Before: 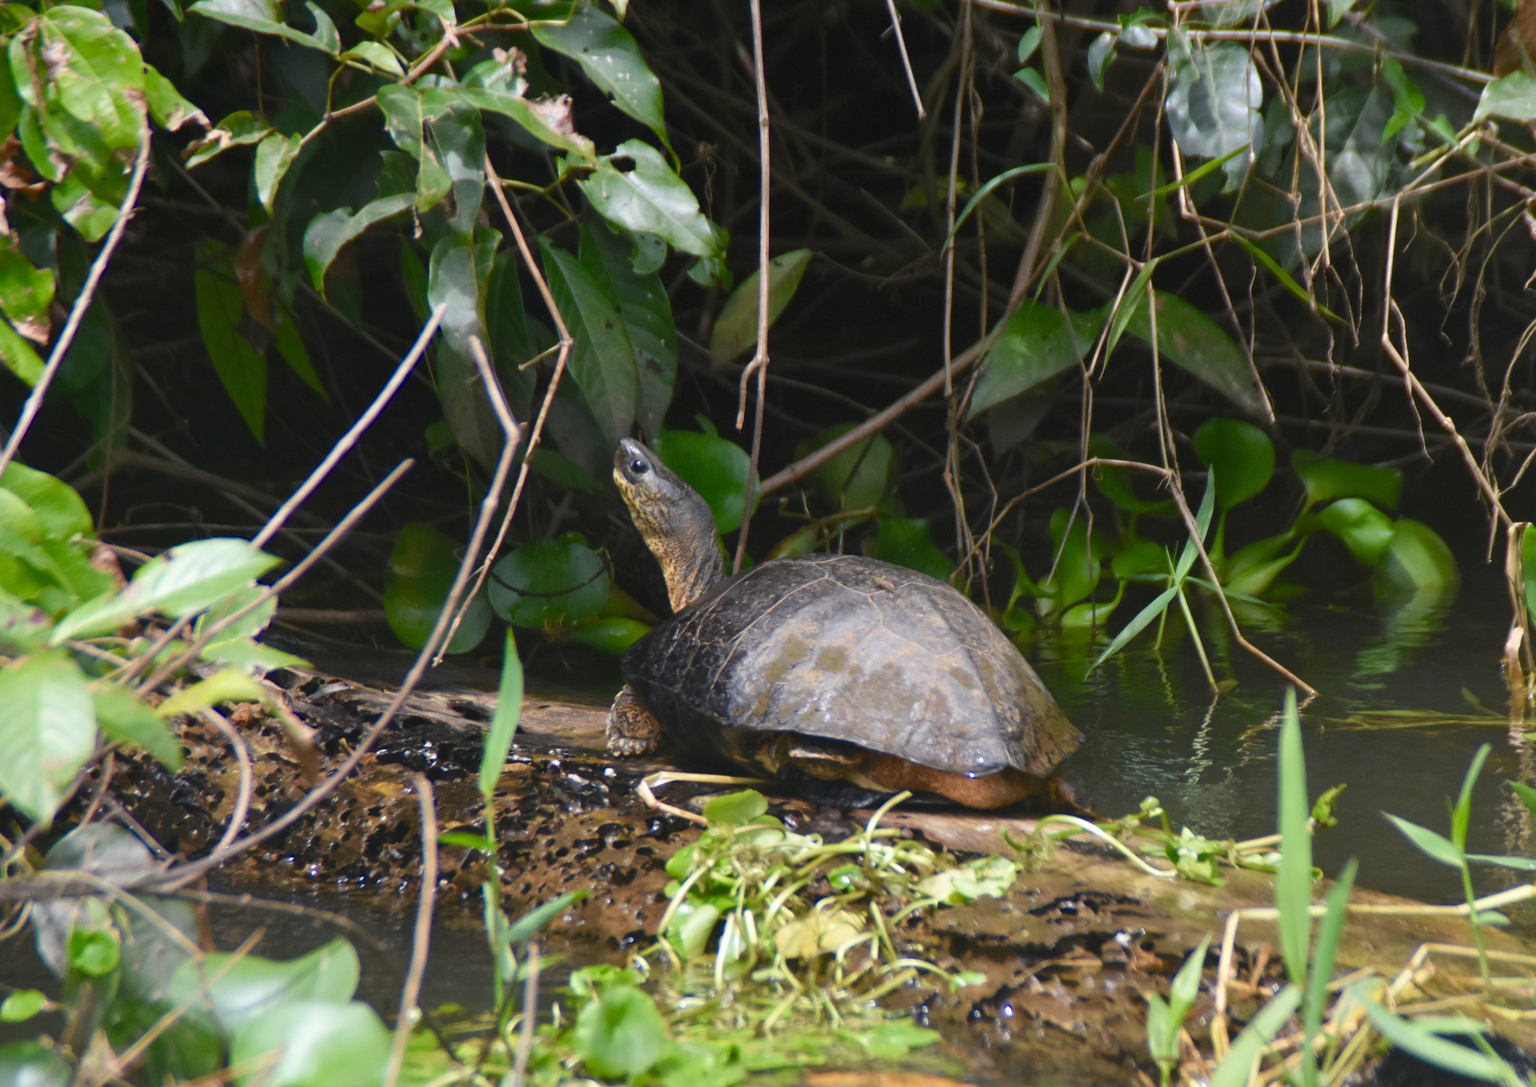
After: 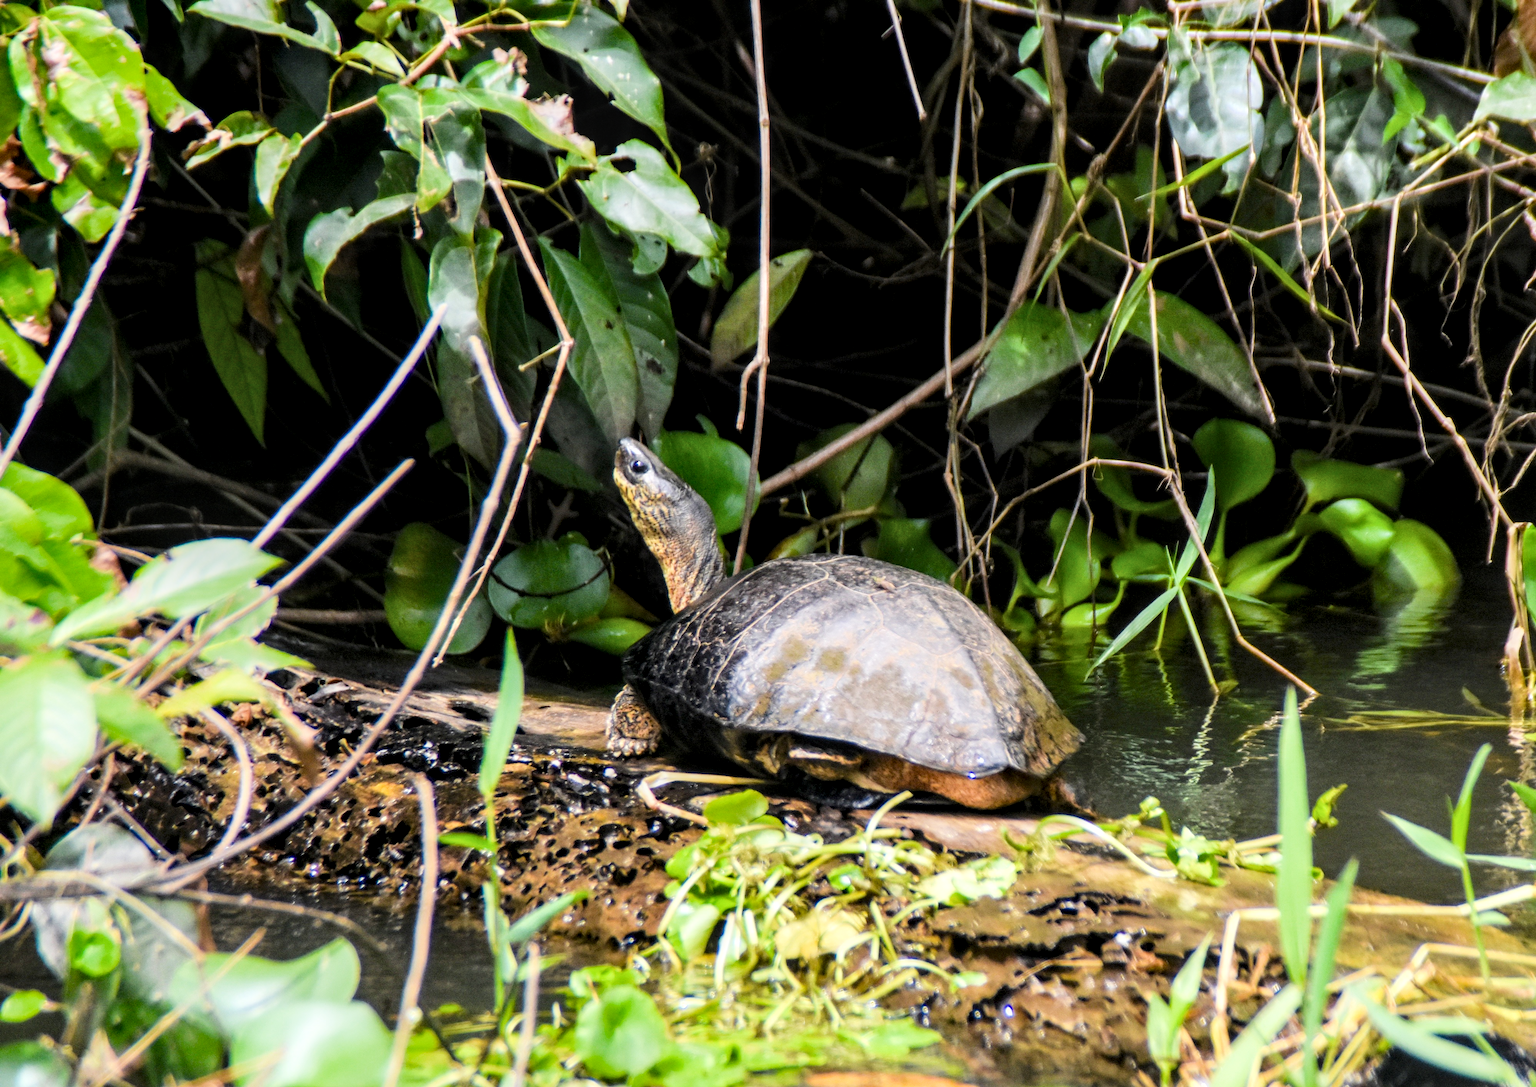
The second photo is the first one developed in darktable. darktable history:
local contrast: detail 150%
exposure: black level correction 0, exposure 0.9 EV, compensate exposure bias true, compensate highlight preservation false
color balance rgb: perceptual saturation grading › global saturation 20%
filmic rgb: black relative exposure -6 EV, white relative exposure 5 EV, hardness 2.79, contrast 1.3
